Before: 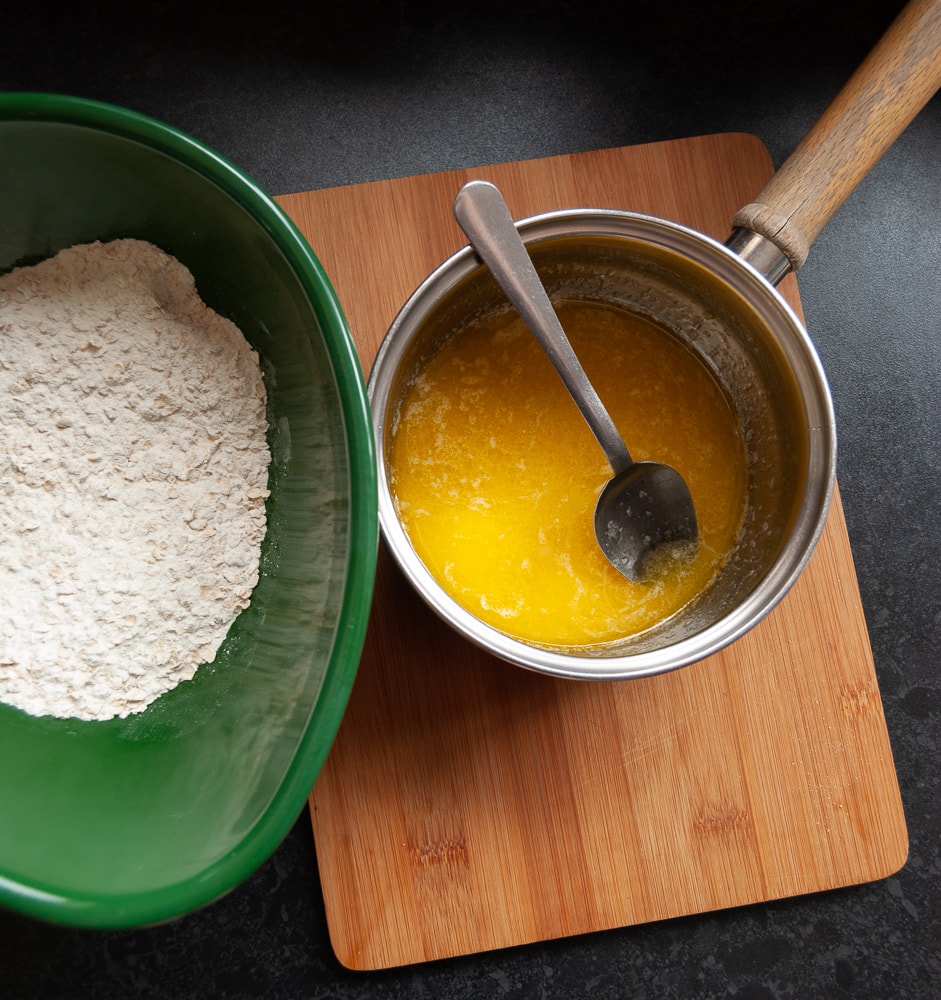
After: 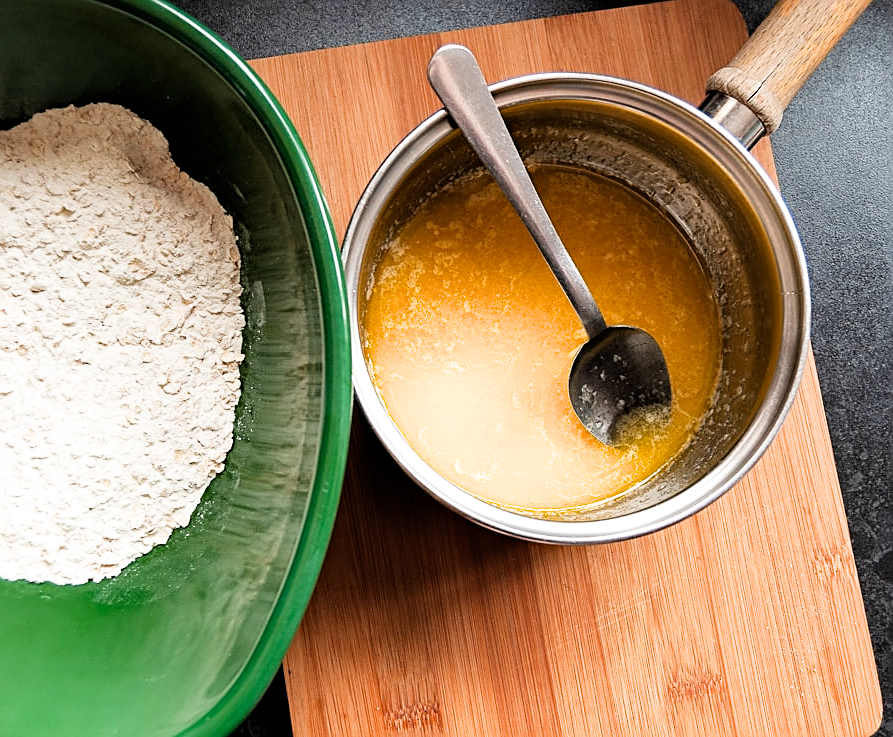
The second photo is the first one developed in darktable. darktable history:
crop and rotate: left 2.858%, top 13.635%, right 2.14%, bottom 12.59%
exposure: black level correction 0, exposure 1.097 EV, compensate exposure bias true, compensate highlight preservation false
filmic rgb: black relative exposure -5.05 EV, white relative exposure 3.56 EV, threshold 5.99 EV, hardness 3.19, contrast 1.2, highlights saturation mix -49.29%, enable highlight reconstruction true
sharpen: on, module defaults
haze removal: compatibility mode true, adaptive false
